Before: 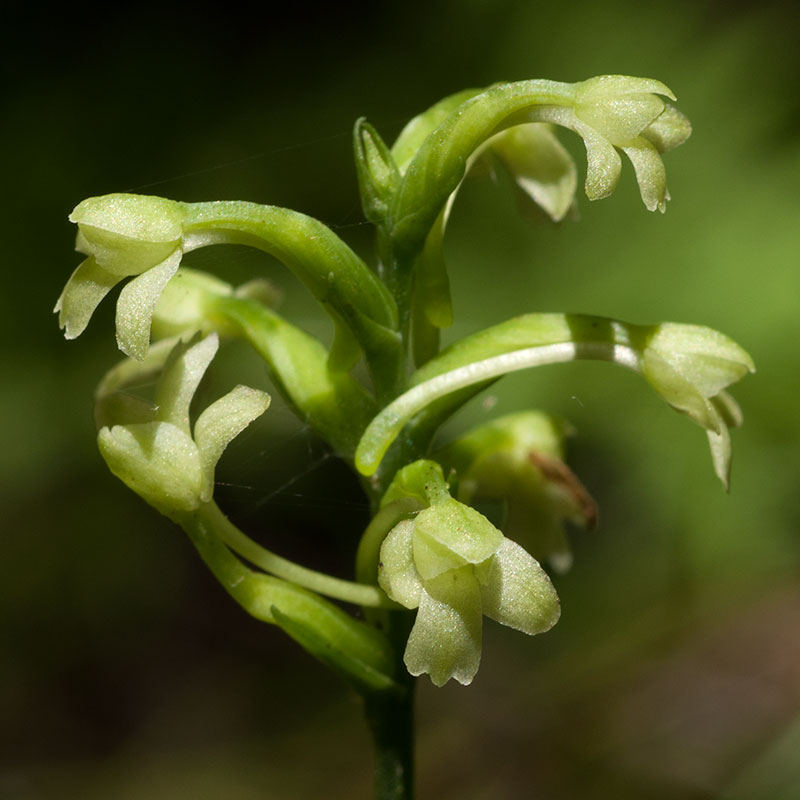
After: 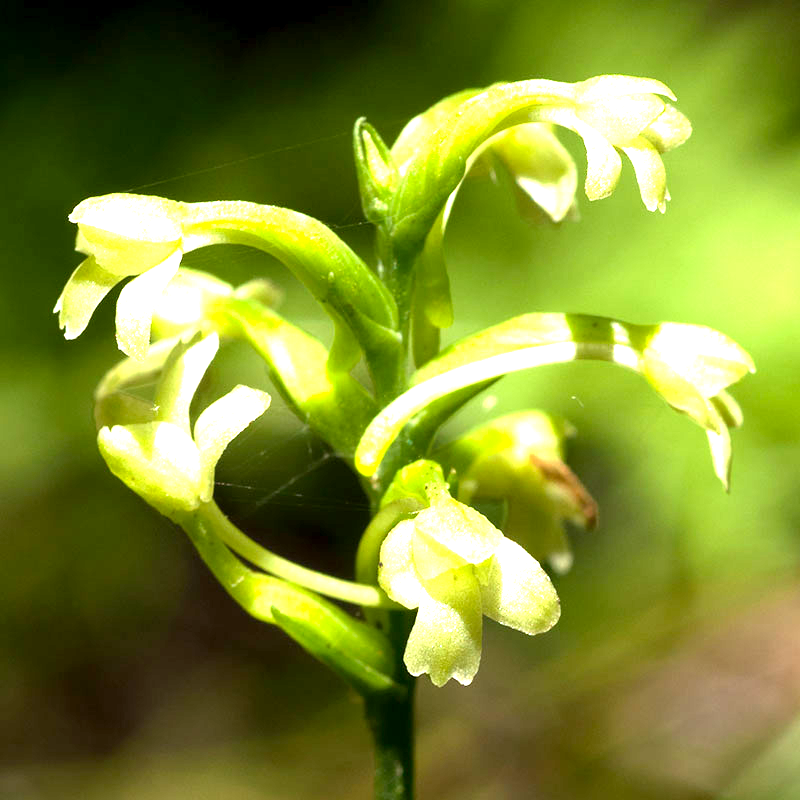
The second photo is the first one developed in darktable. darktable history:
exposure: black level correction 0.001, exposure 1.302 EV, compensate exposure bias true, compensate highlight preservation false
levels: white 90.68%, levels [0, 0.394, 0.787]
